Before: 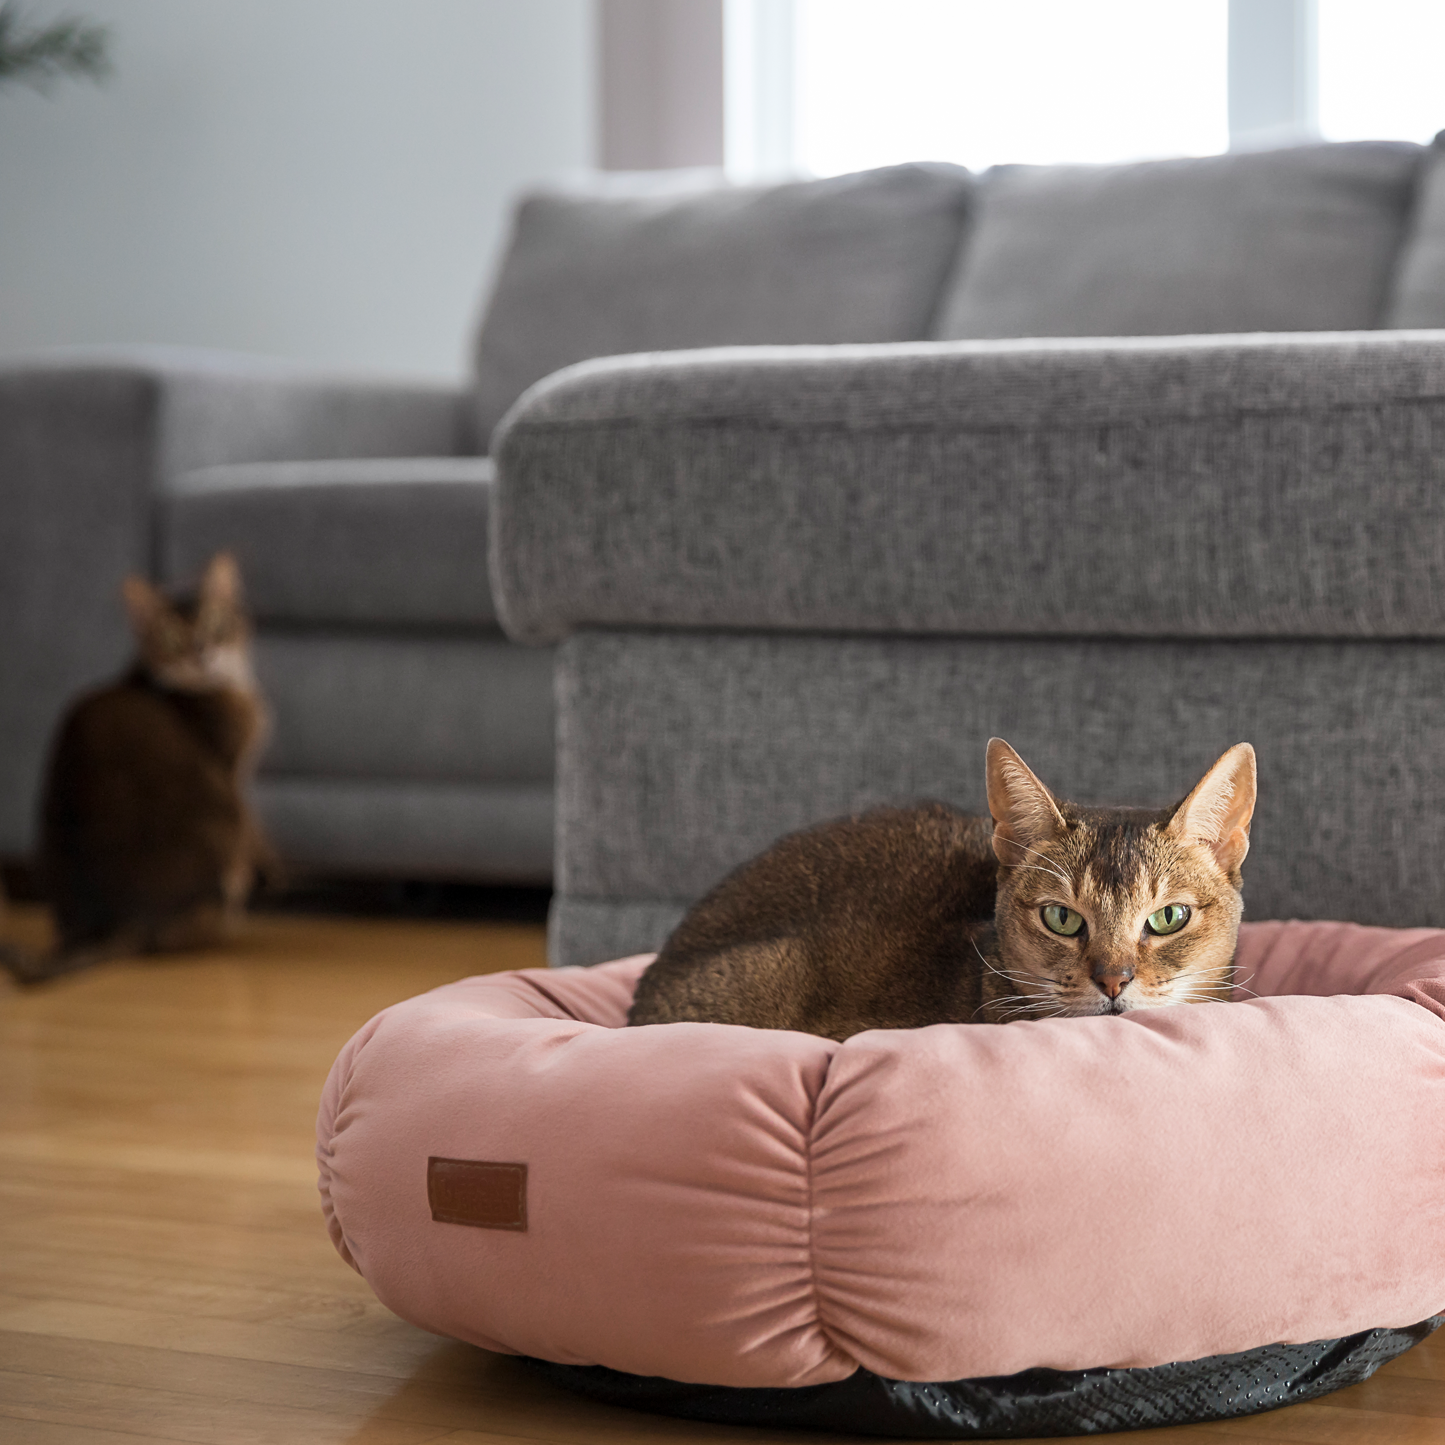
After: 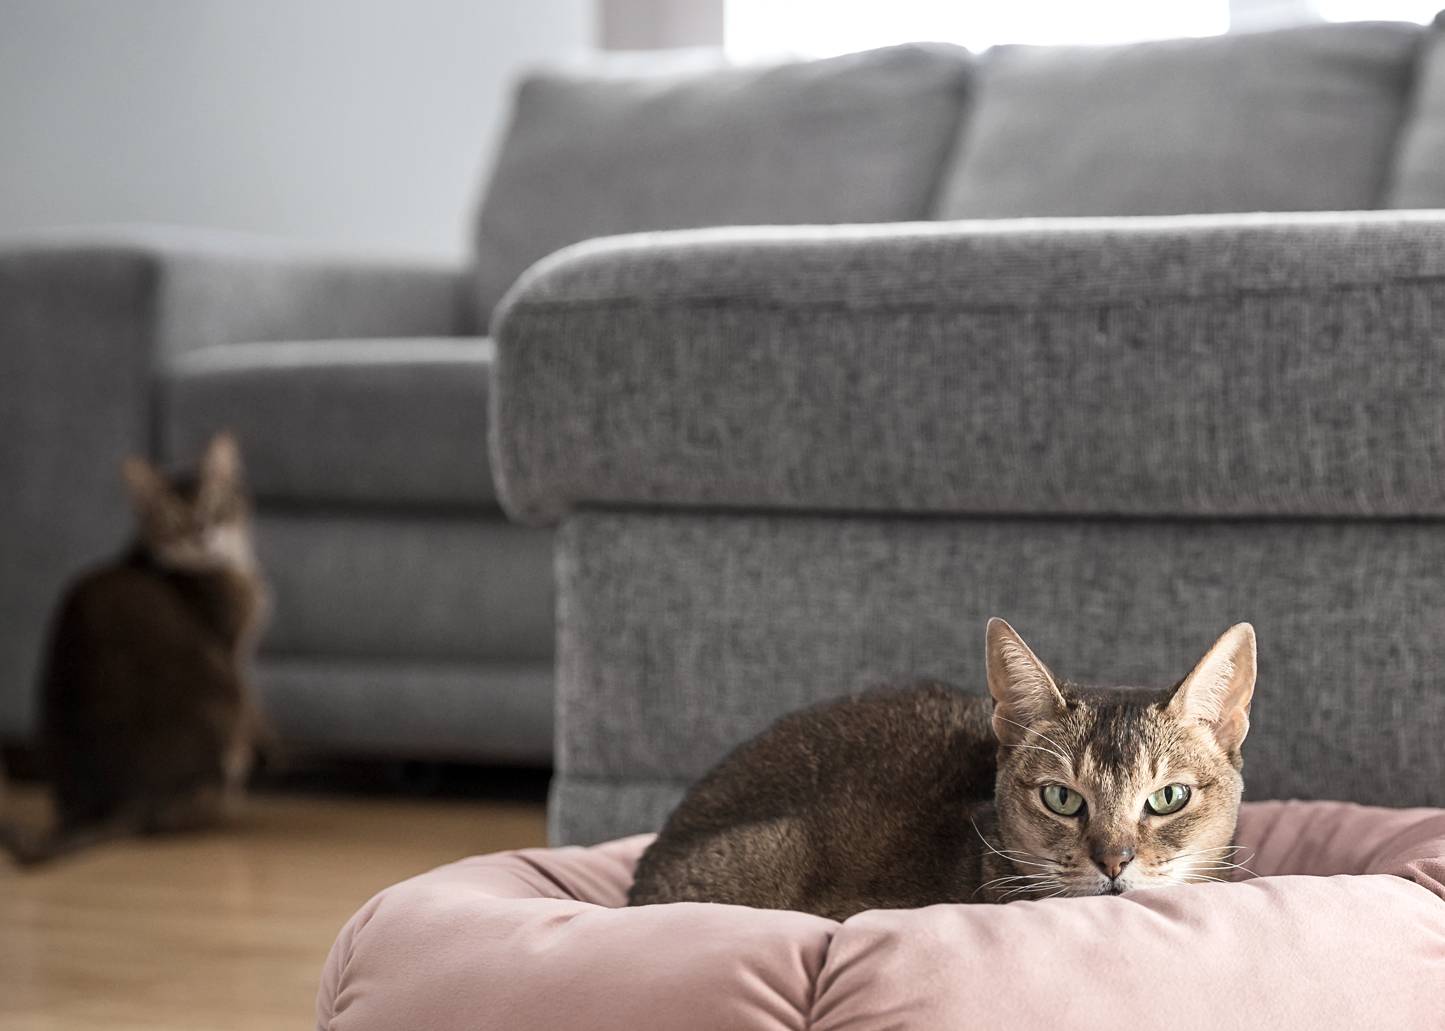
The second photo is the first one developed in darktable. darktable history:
crop and rotate: top 8.307%, bottom 20.314%
exposure: exposure 0.215 EV, compensate exposure bias true, compensate highlight preservation false
contrast brightness saturation: contrast 0.1, saturation -0.375
